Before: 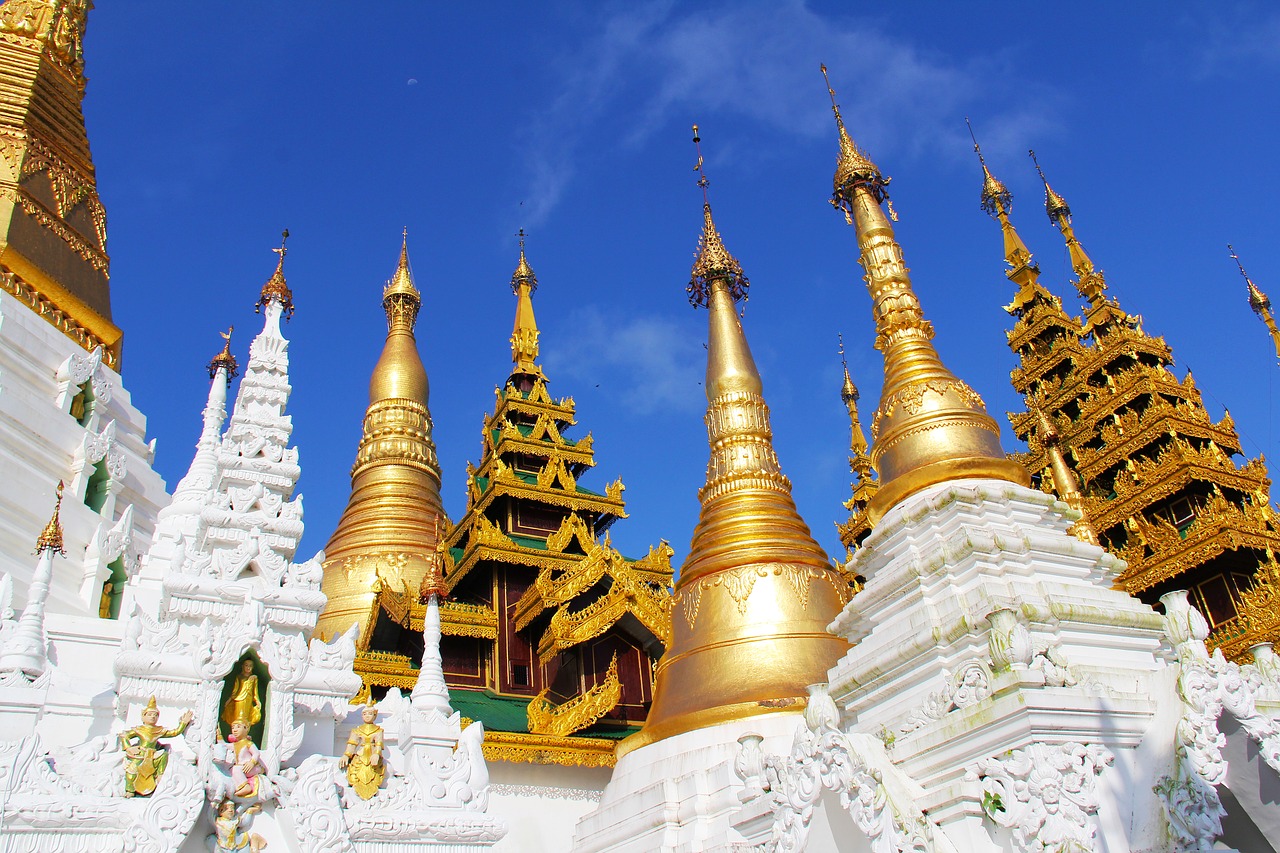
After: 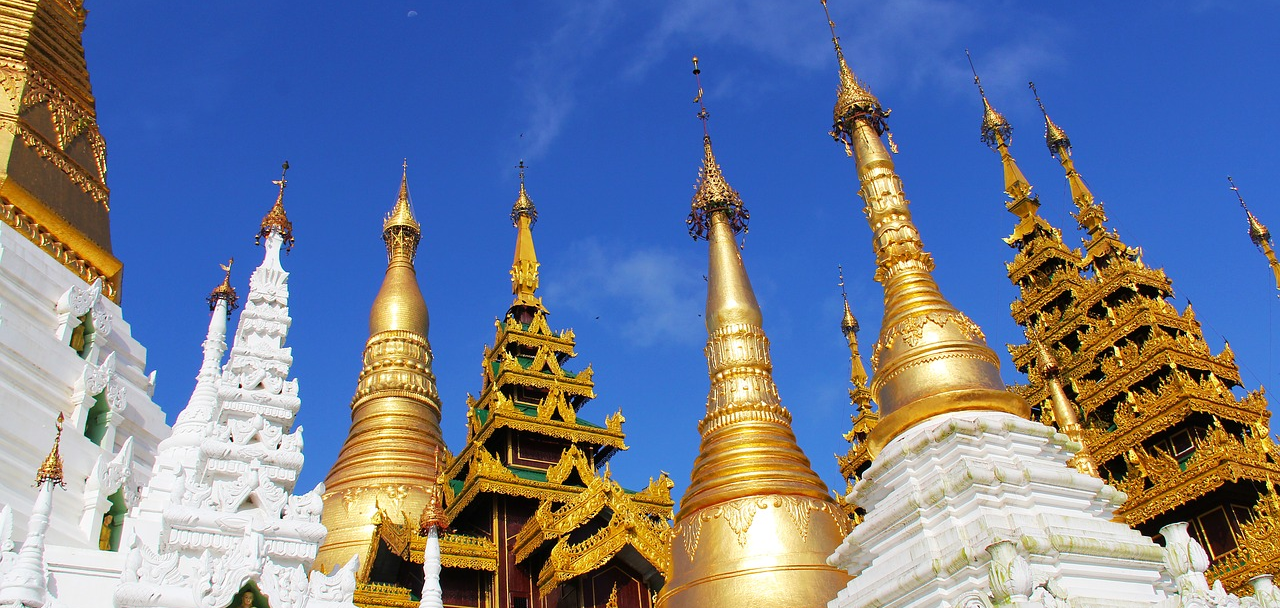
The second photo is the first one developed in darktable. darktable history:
crop and rotate: top 8.19%, bottom 20.499%
